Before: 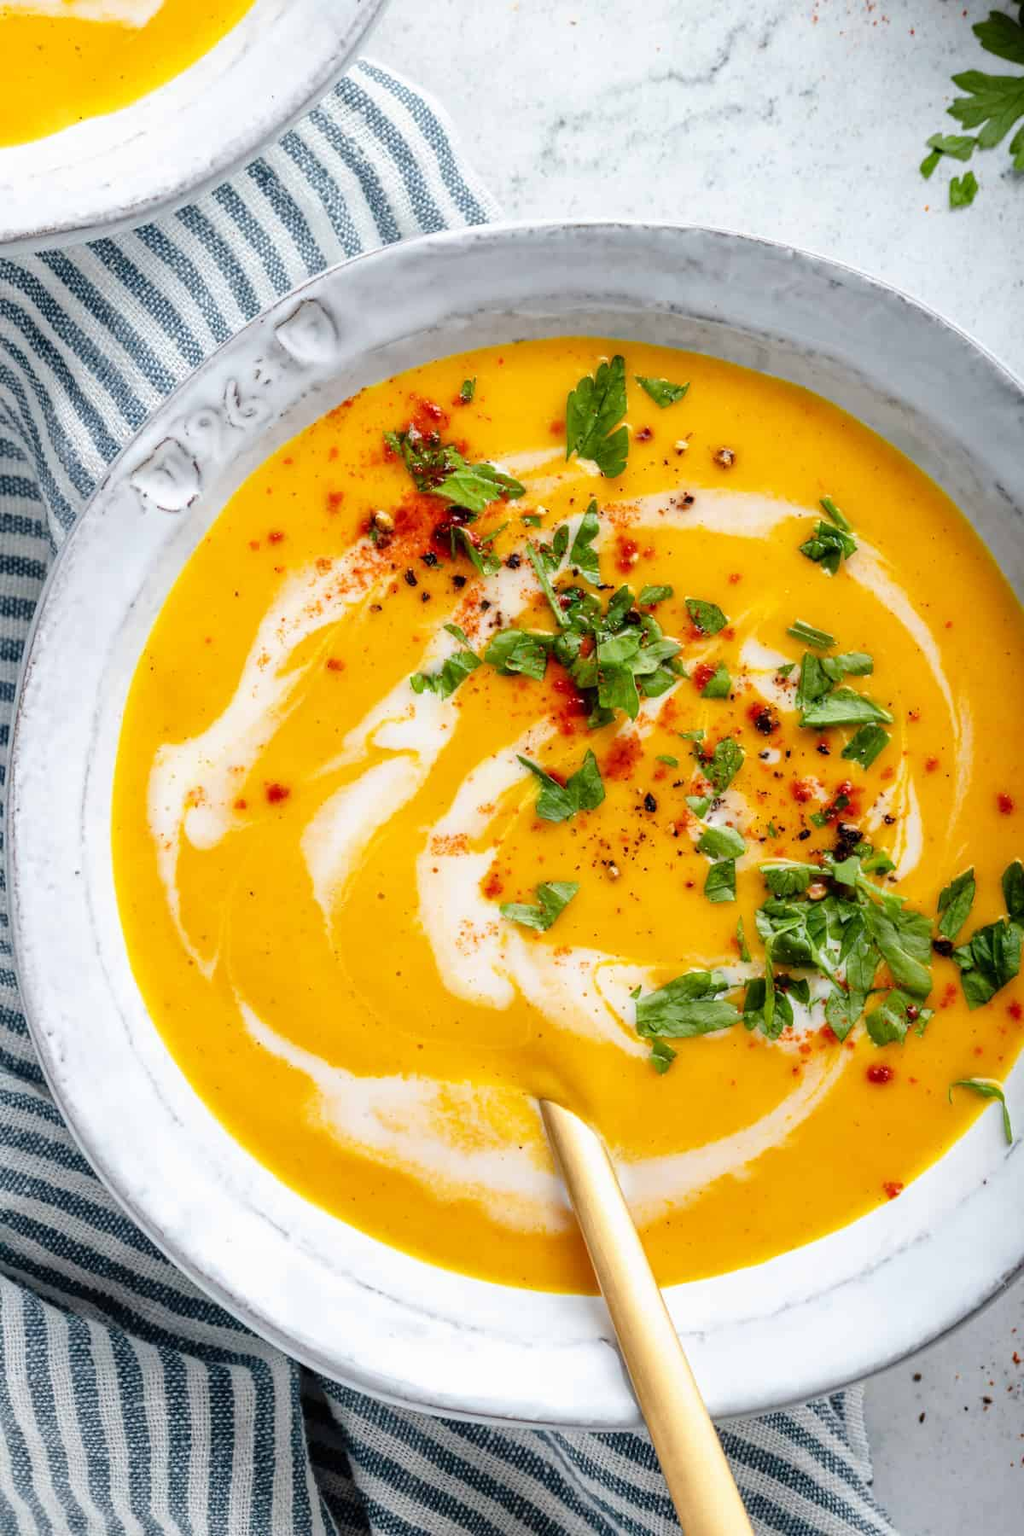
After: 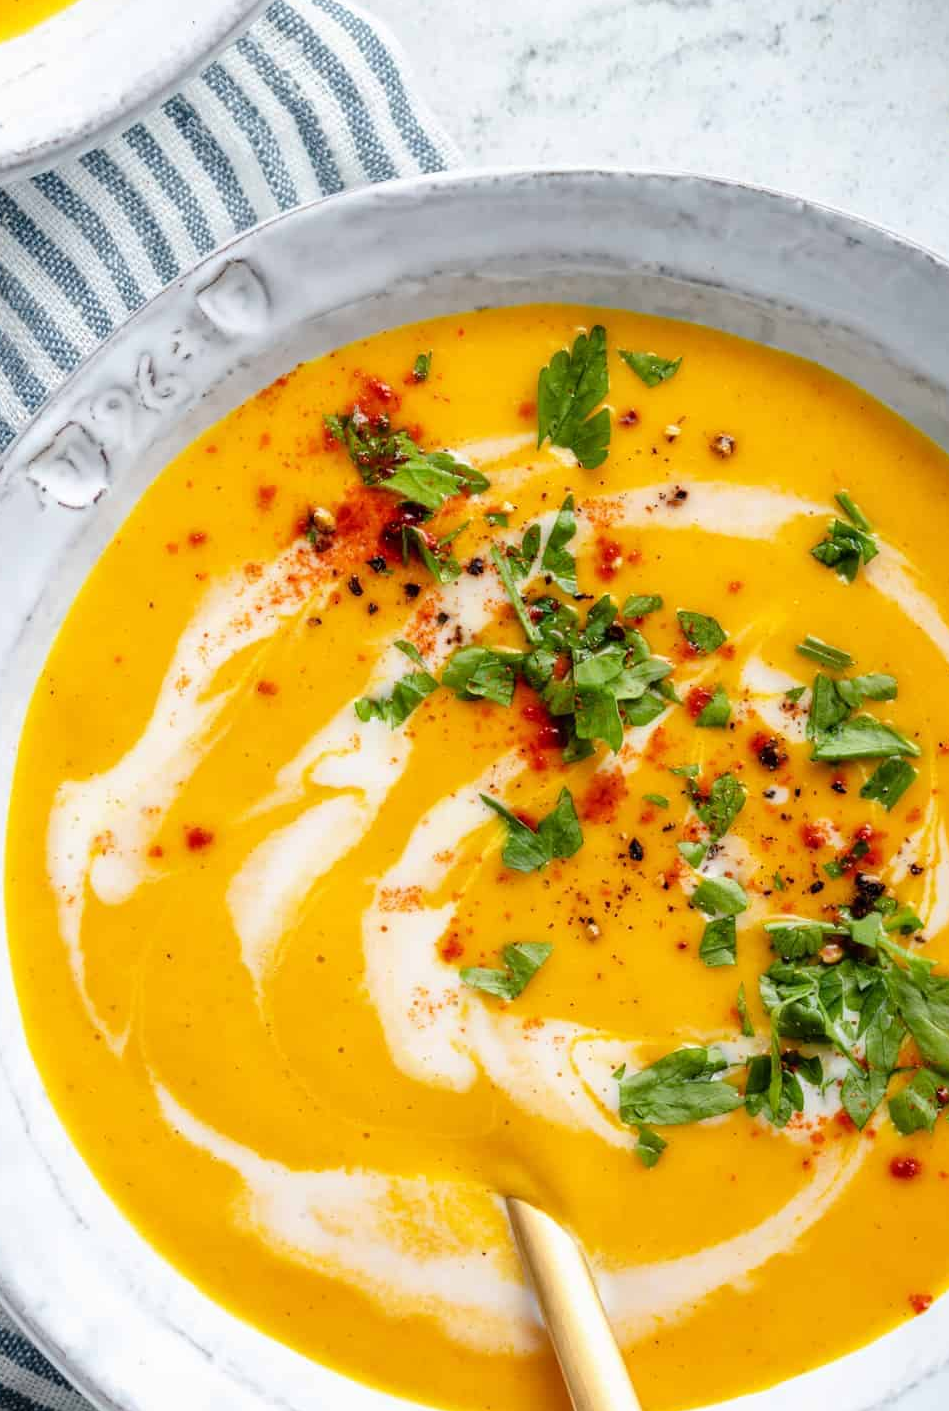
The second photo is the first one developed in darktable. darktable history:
crop and rotate: left 10.543%, top 5.084%, right 10.343%, bottom 16.52%
